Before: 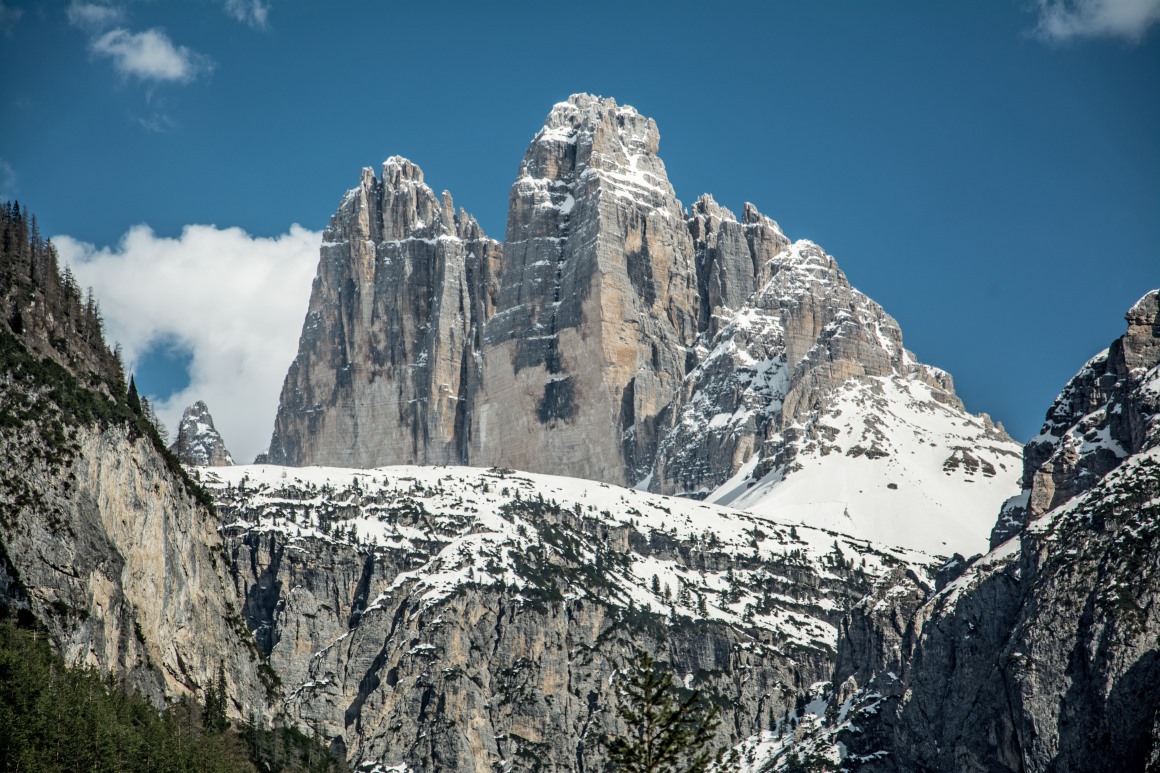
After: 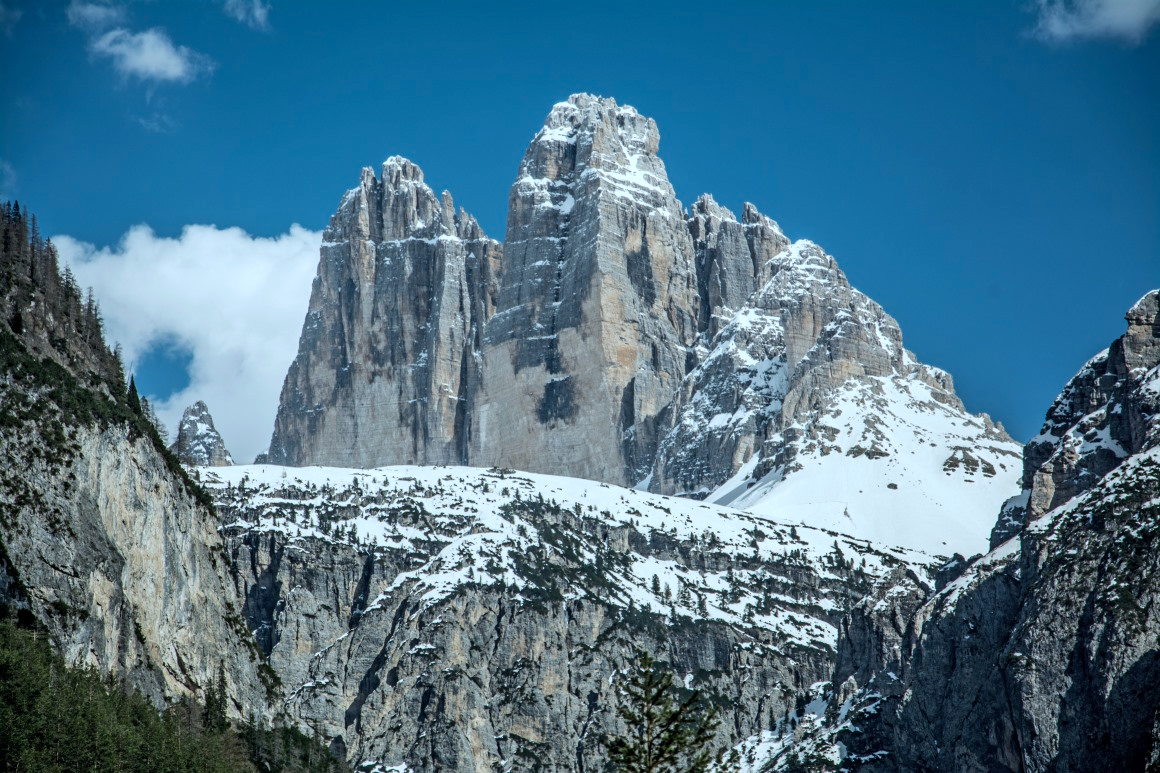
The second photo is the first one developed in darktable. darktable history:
color calibration: illuminant F (fluorescent), F source F9 (Cool White Deluxe 4150 K) – high CRI, x 0.374, y 0.373, temperature 4156.84 K
